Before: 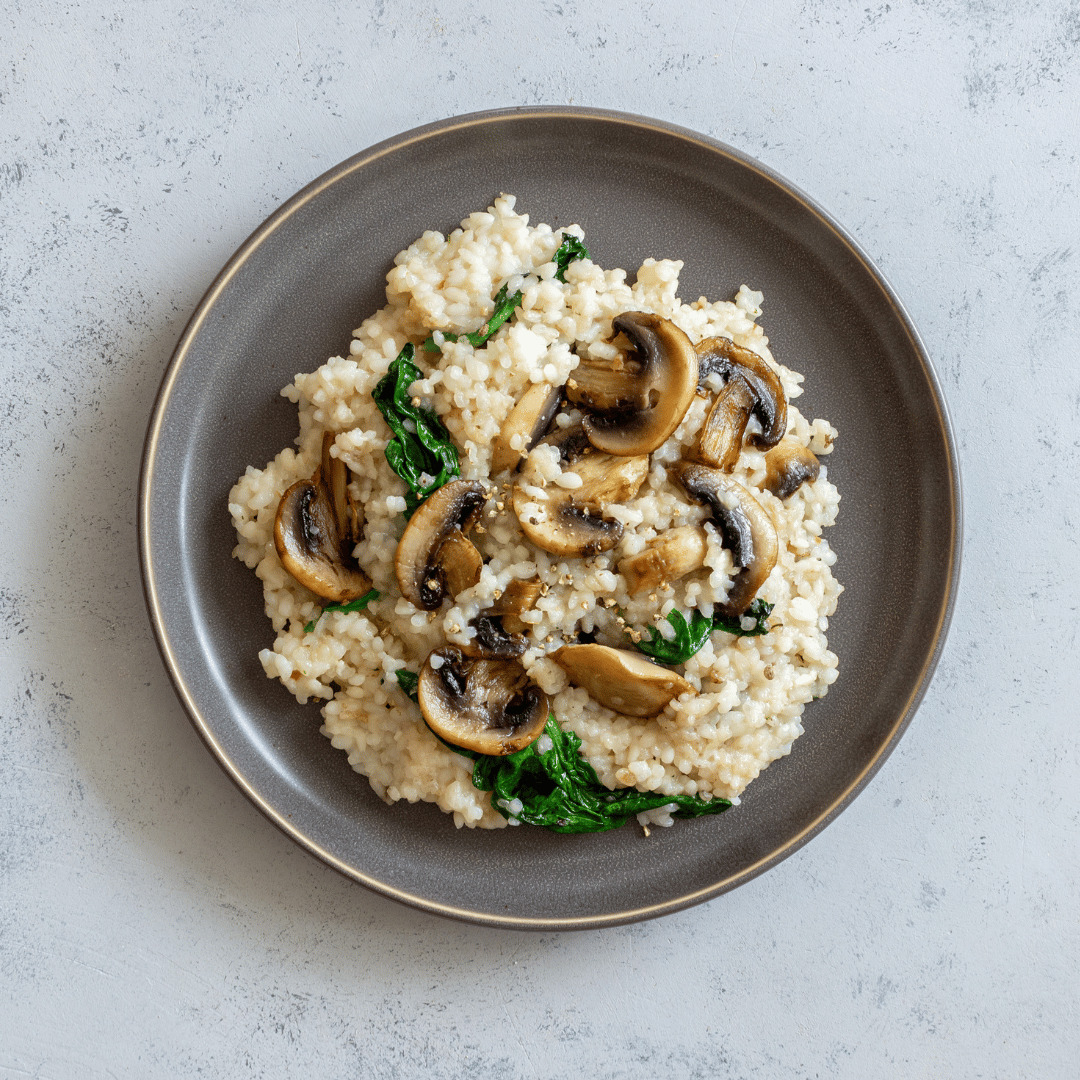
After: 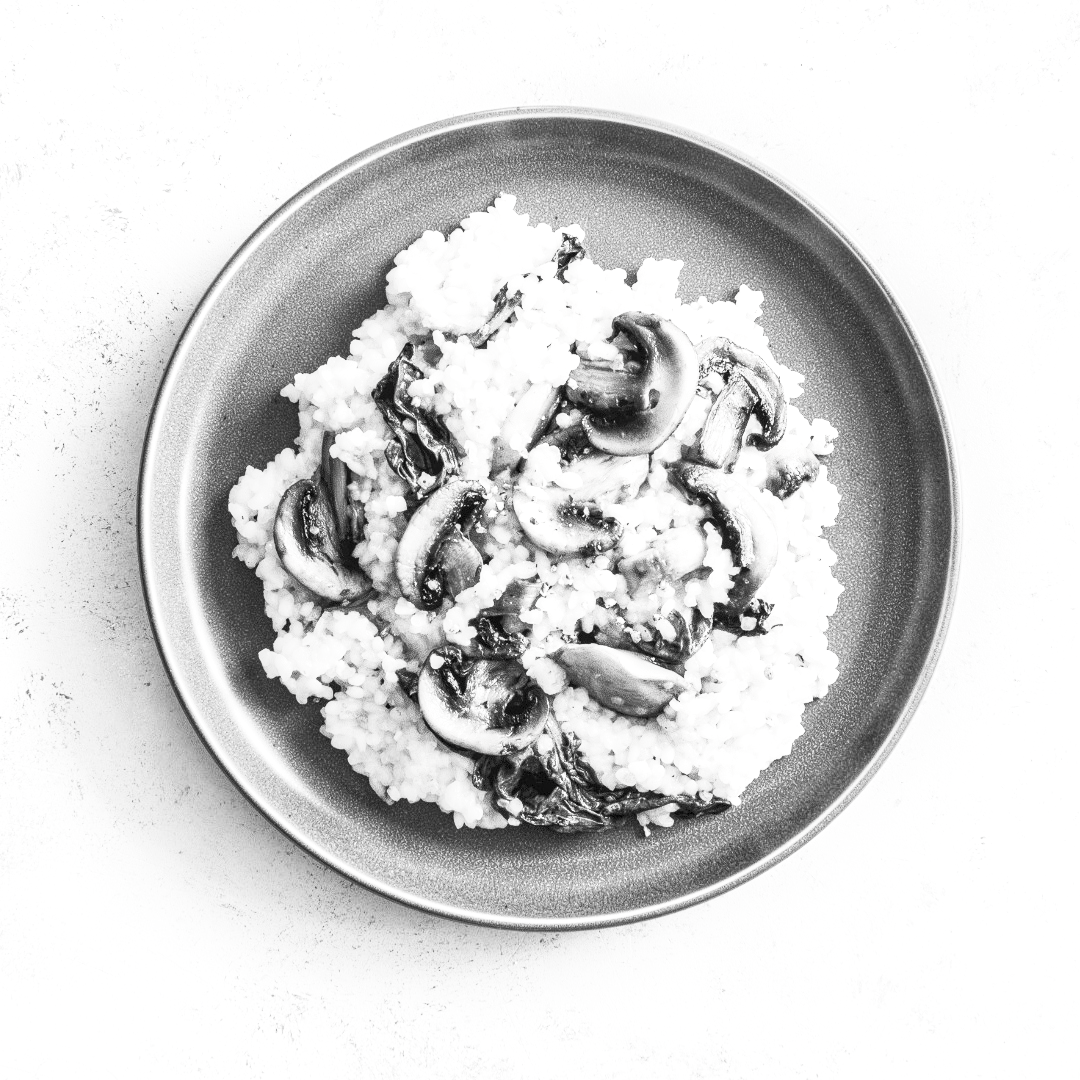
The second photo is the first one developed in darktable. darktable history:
local contrast: on, module defaults
exposure: exposure 0.7 EV, compensate highlight preservation false
contrast brightness saturation: contrast 0.548, brightness 0.487, saturation -0.996
